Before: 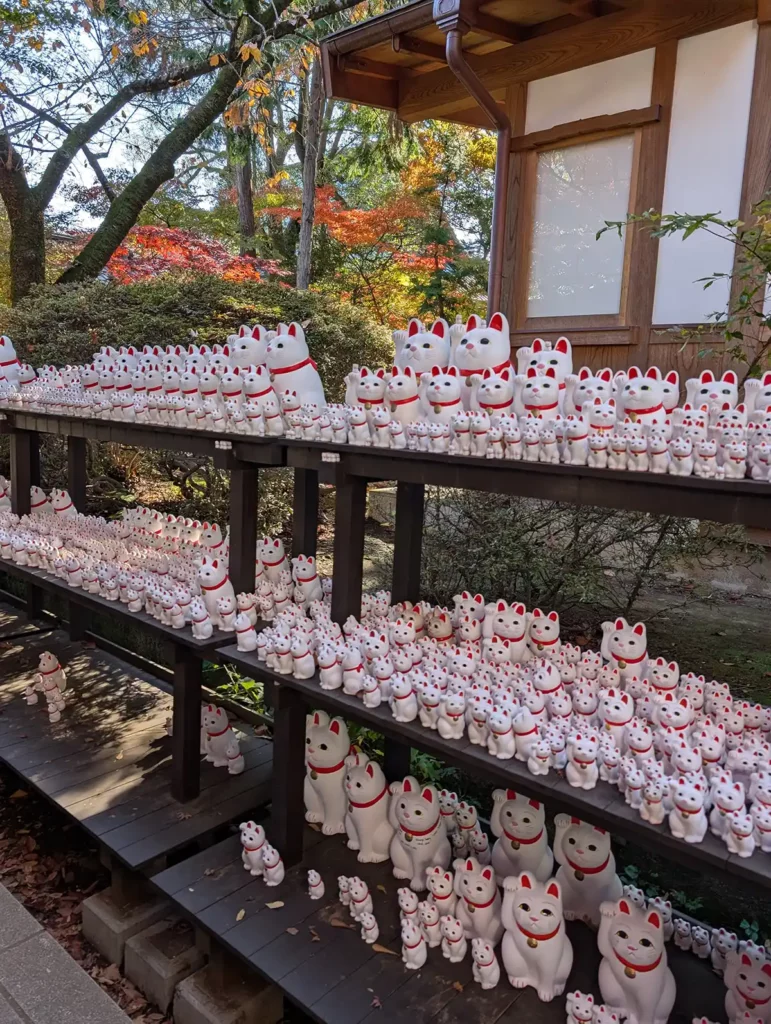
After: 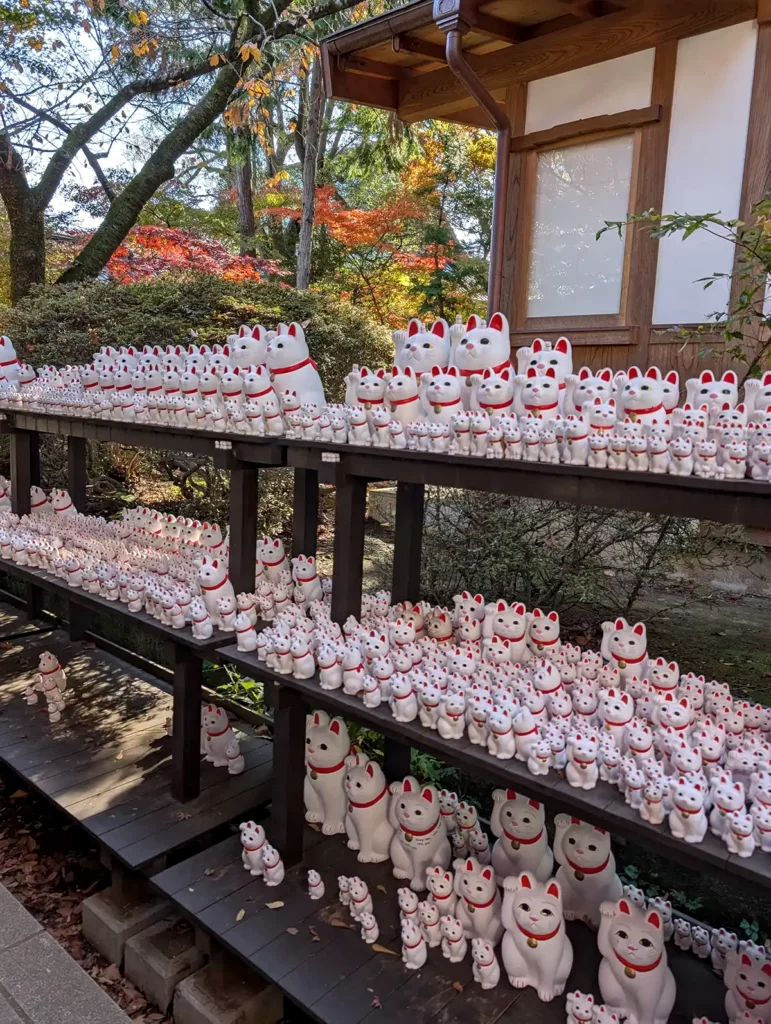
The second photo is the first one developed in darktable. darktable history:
local contrast: highlights 107%, shadows 98%, detail 120%, midtone range 0.2
